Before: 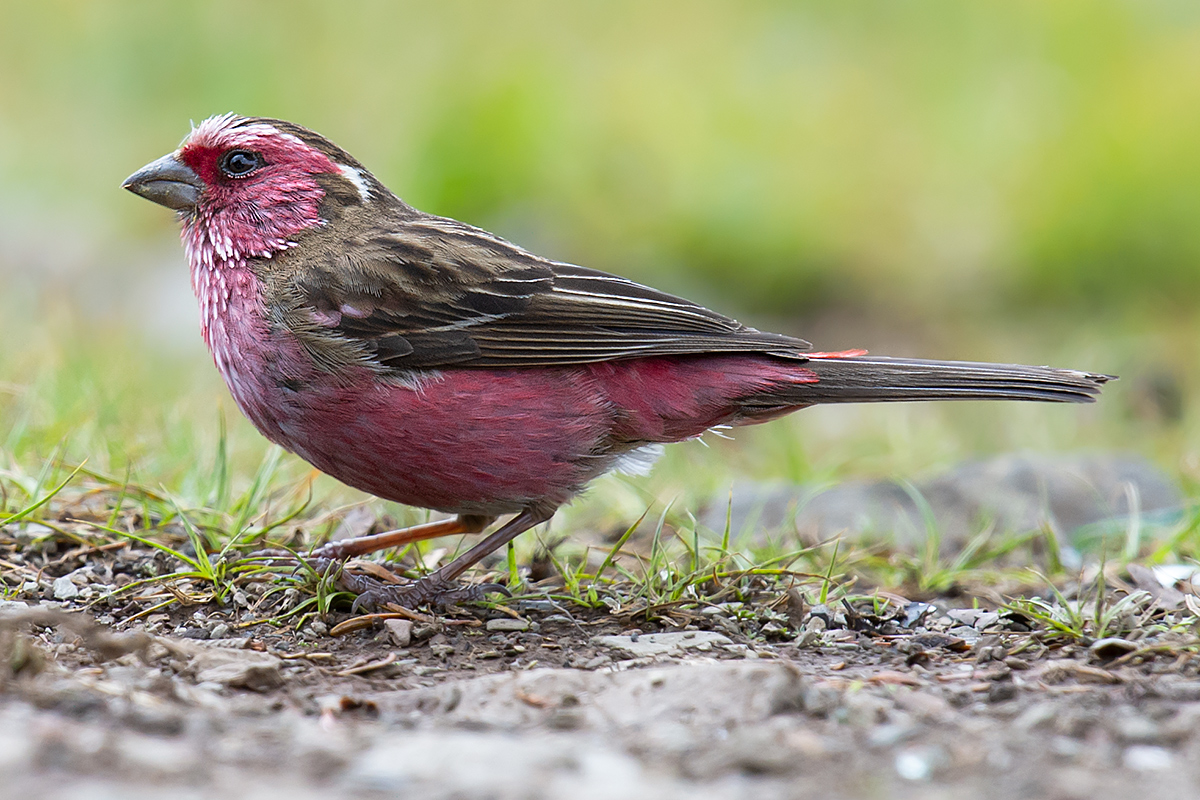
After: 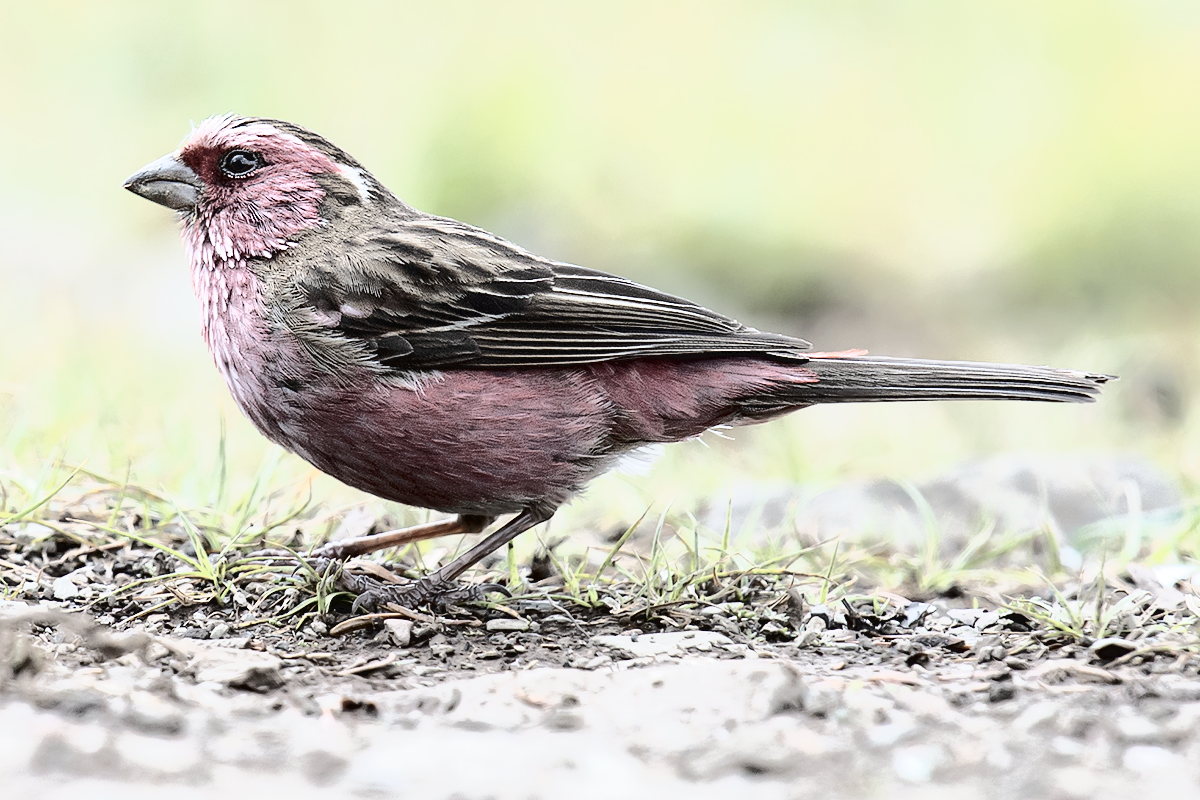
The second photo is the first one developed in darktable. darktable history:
contrast brightness saturation: brightness 0.186, saturation -0.519
tone curve: curves: ch0 [(0, 0) (0.003, 0.043) (0.011, 0.043) (0.025, 0.035) (0.044, 0.042) (0.069, 0.035) (0.1, 0.03) (0.136, 0.017) (0.177, 0.03) (0.224, 0.06) (0.277, 0.118) (0.335, 0.189) (0.399, 0.297) (0.468, 0.483) (0.543, 0.631) (0.623, 0.746) (0.709, 0.823) (0.801, 0.944) (0.898, 0.966) (1, 1)], color space Lab, independent channels, preserve colors none
